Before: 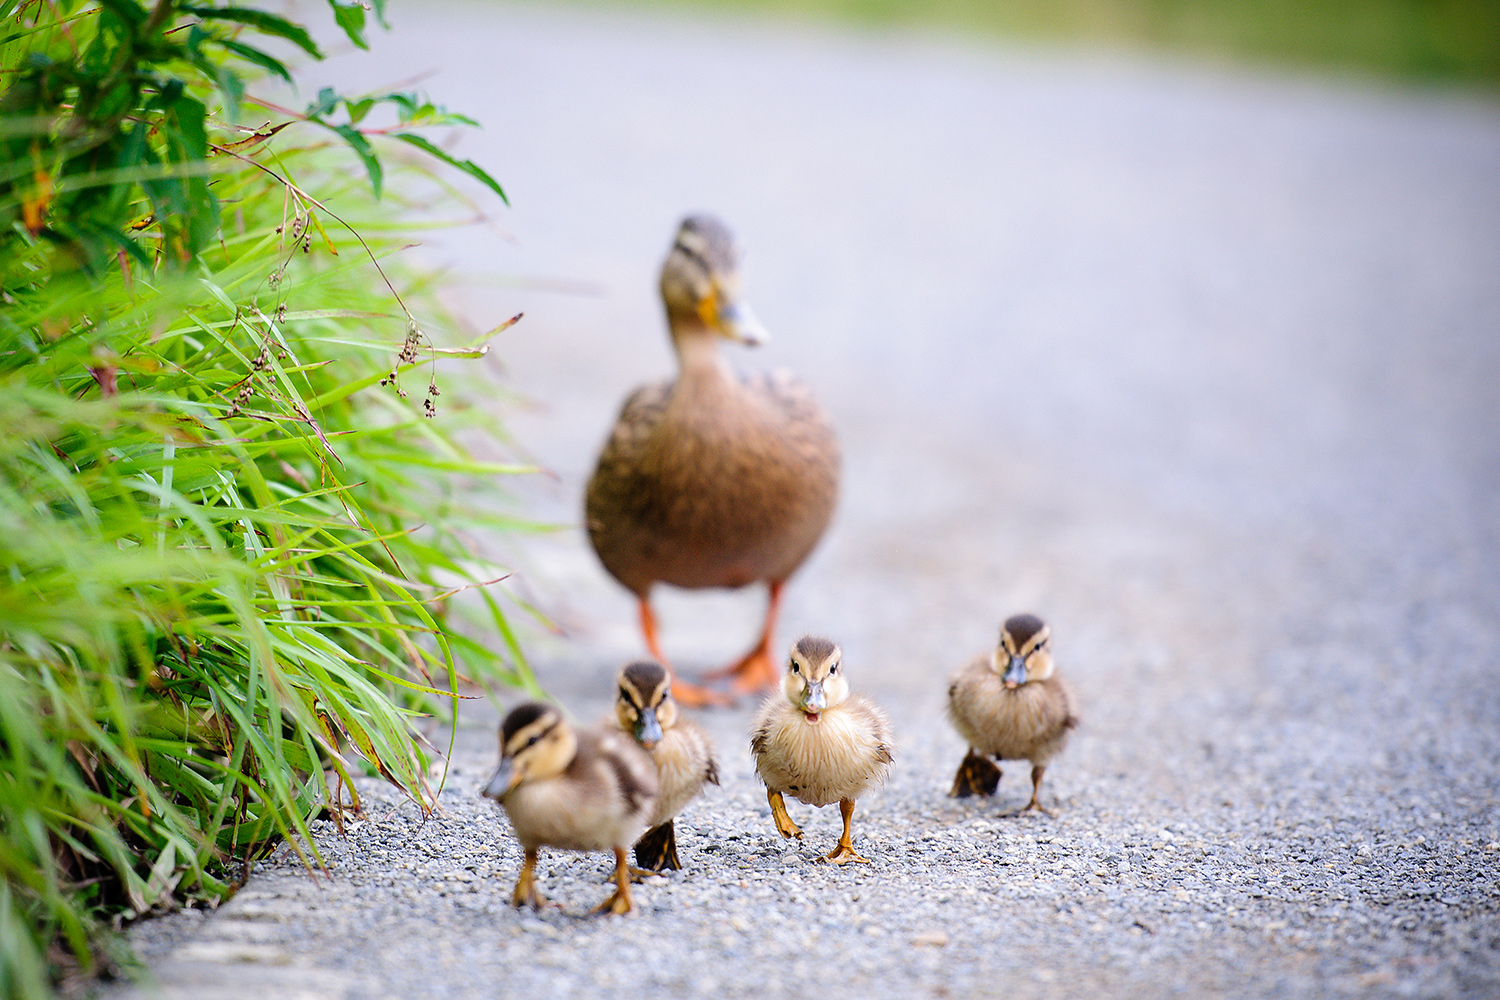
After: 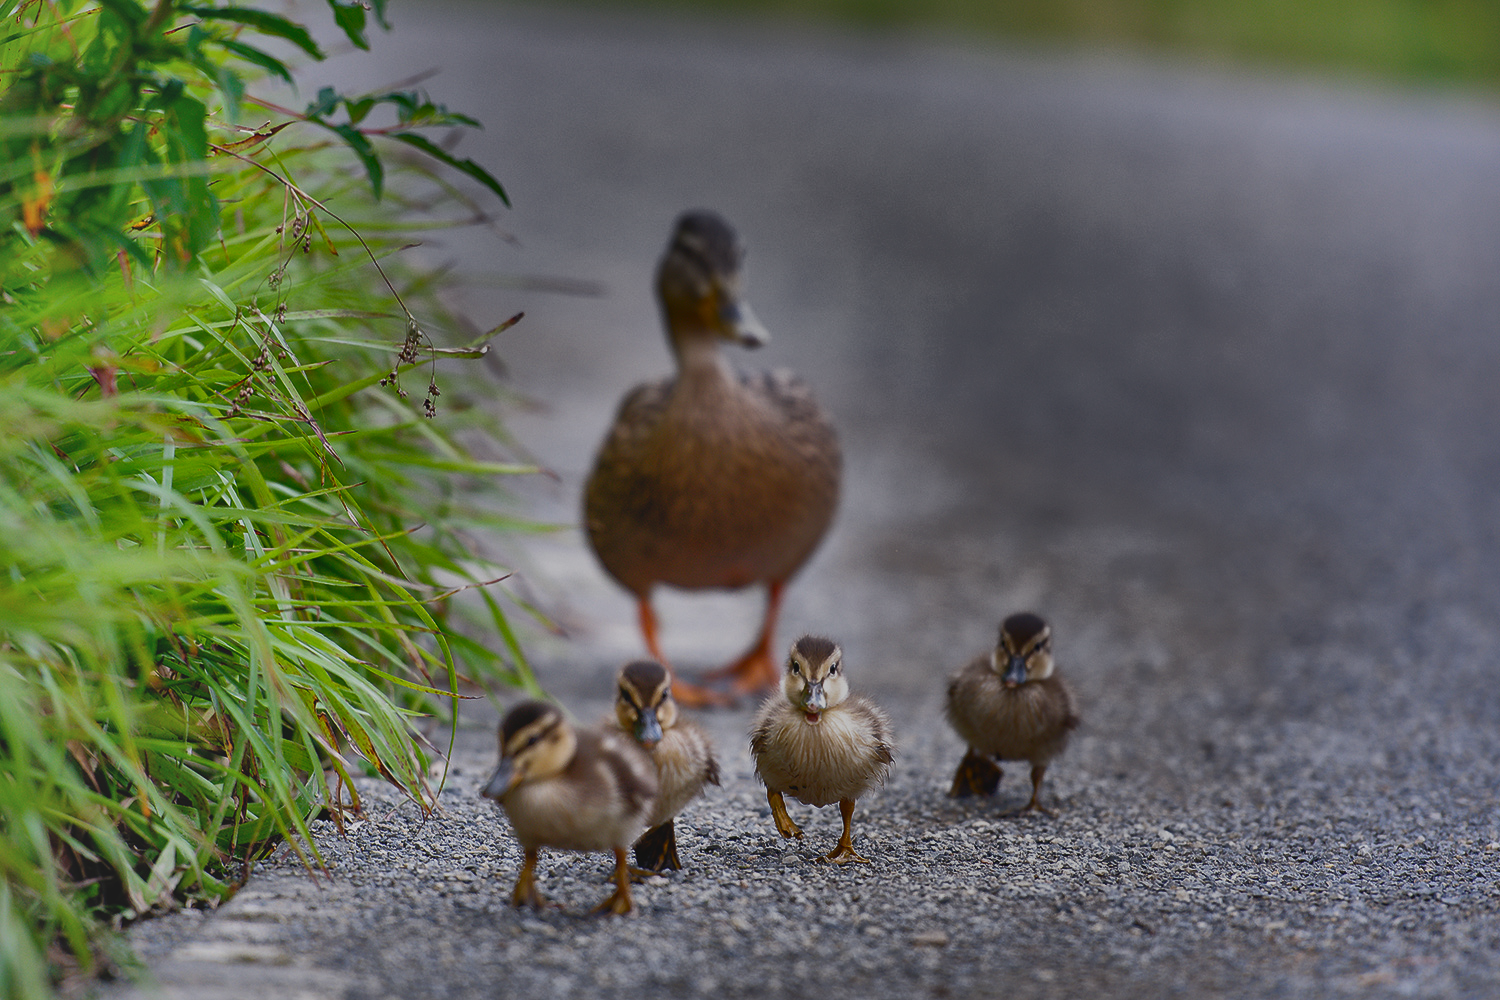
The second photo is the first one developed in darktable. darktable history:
contrast brightness saturation: contrast -0.164, brightness 0.051, saturation -0.121
shadows and highlights: radius 124.68, shadows 98.91, white point adjustment -3.04, highlights -99.07, highlights color adjustment 0.406%, soften with gaussian
color zones: curves: ch0 [(0, 0.5) (0.143, 0.5) (0.286, 0.5) (0.429, 0.5) (0.571, 0.5) (0.714, 0.476) (0.857, 0.5) (1, 0.5)]; ch2 [(0, 0.5) (0.143, 0.5) (0.286, 0.5) (0.429, 0.5) (0.571, 0.5) (0.714, 0.487) (0.857, 0.5) (1, 0.5)]
